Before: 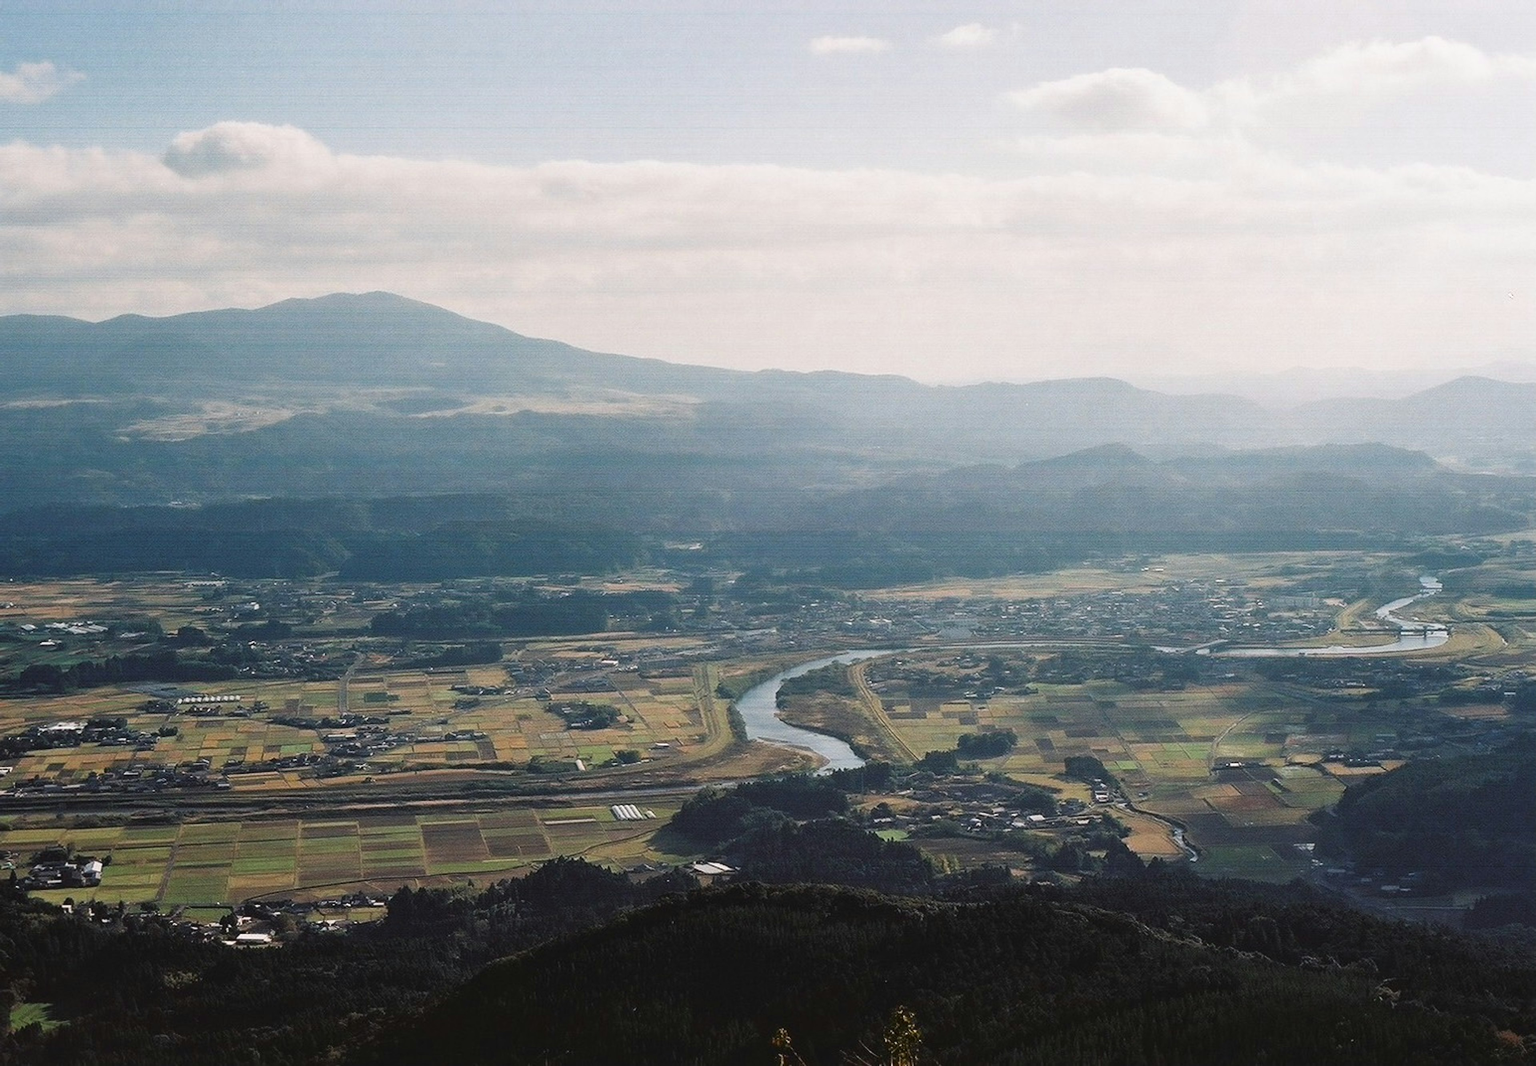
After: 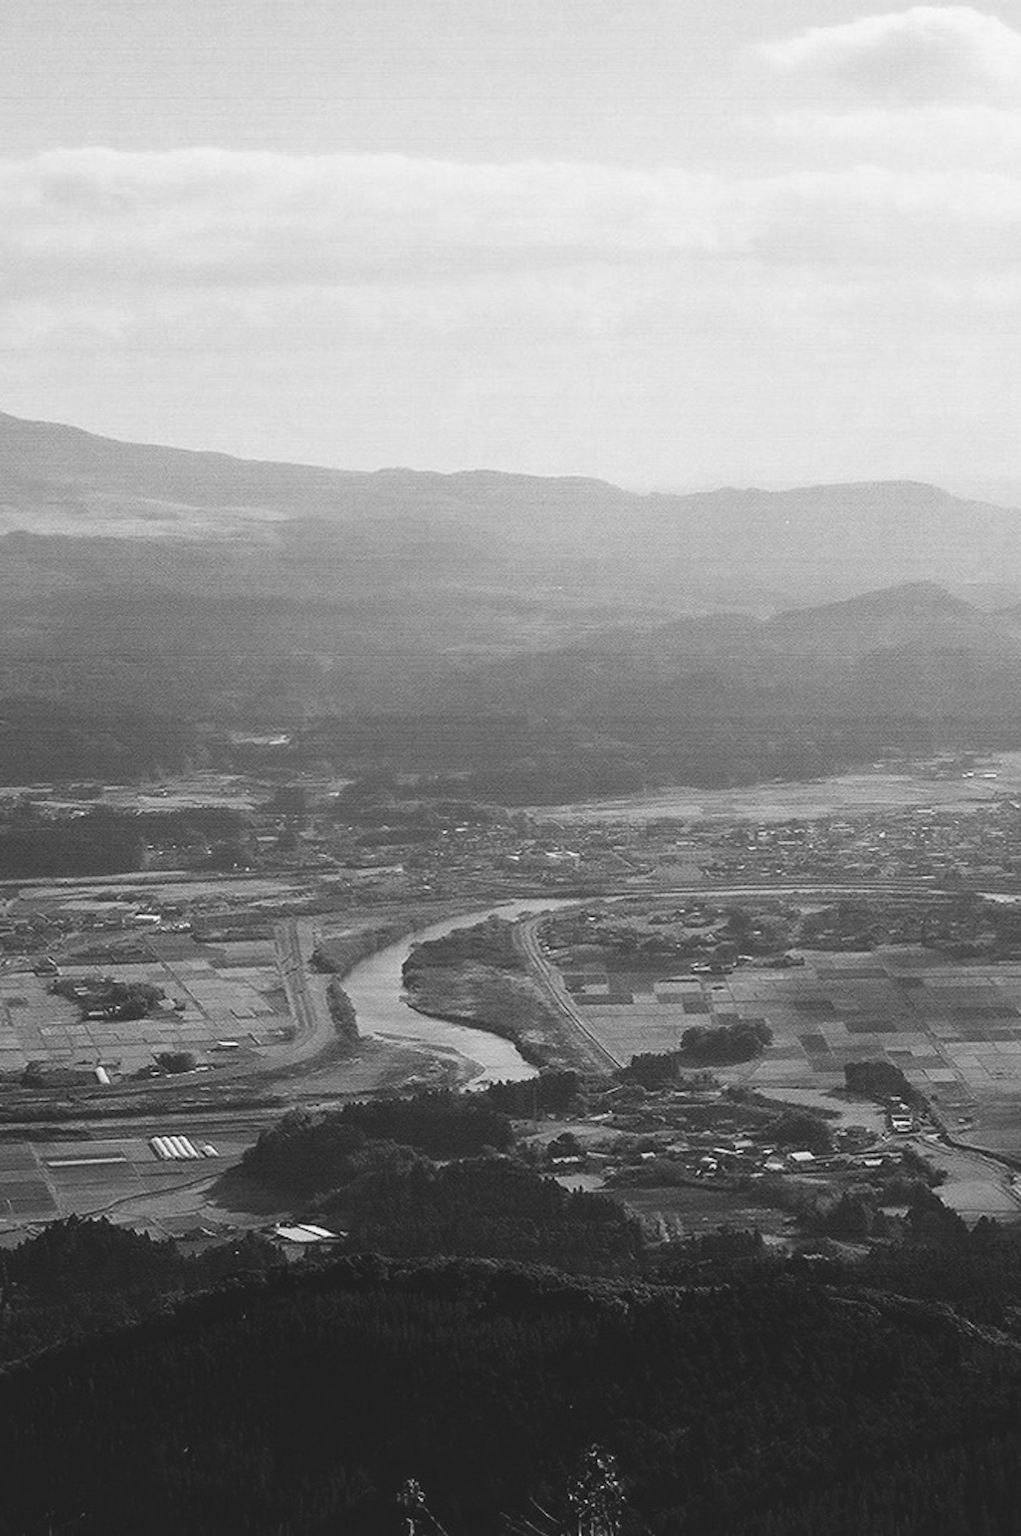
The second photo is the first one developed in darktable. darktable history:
monochrome: on, module defaults
exposure: black level correction -0.008, exposure 0.067 EV, compensate highlight preservation false
contrast brightness saturation: contrast 0.03, brightness -0.04
color balance: lift [1.003, 0.993, 1.001, 1.007], gamma [1.018, 1.072, 0.959, 0.928], gain [0.974, 0.873, 1.031, 1.127]
crop: left 33.452%, top 6.025%, right 23.155%
